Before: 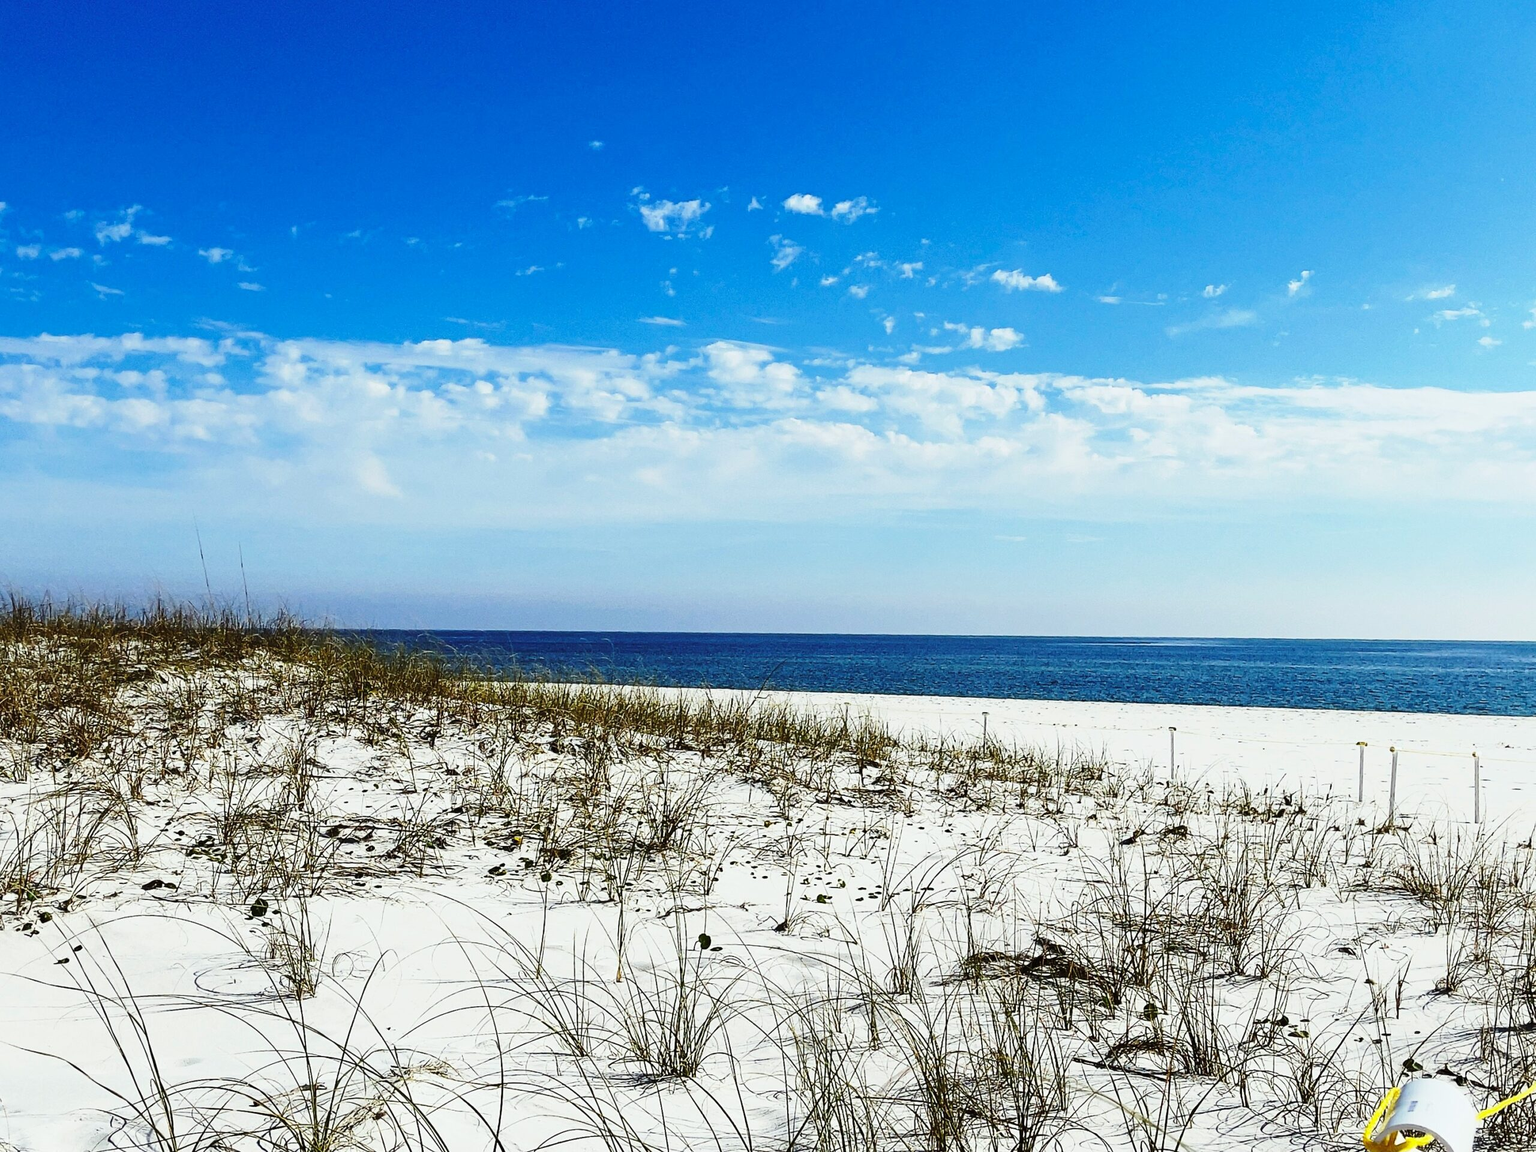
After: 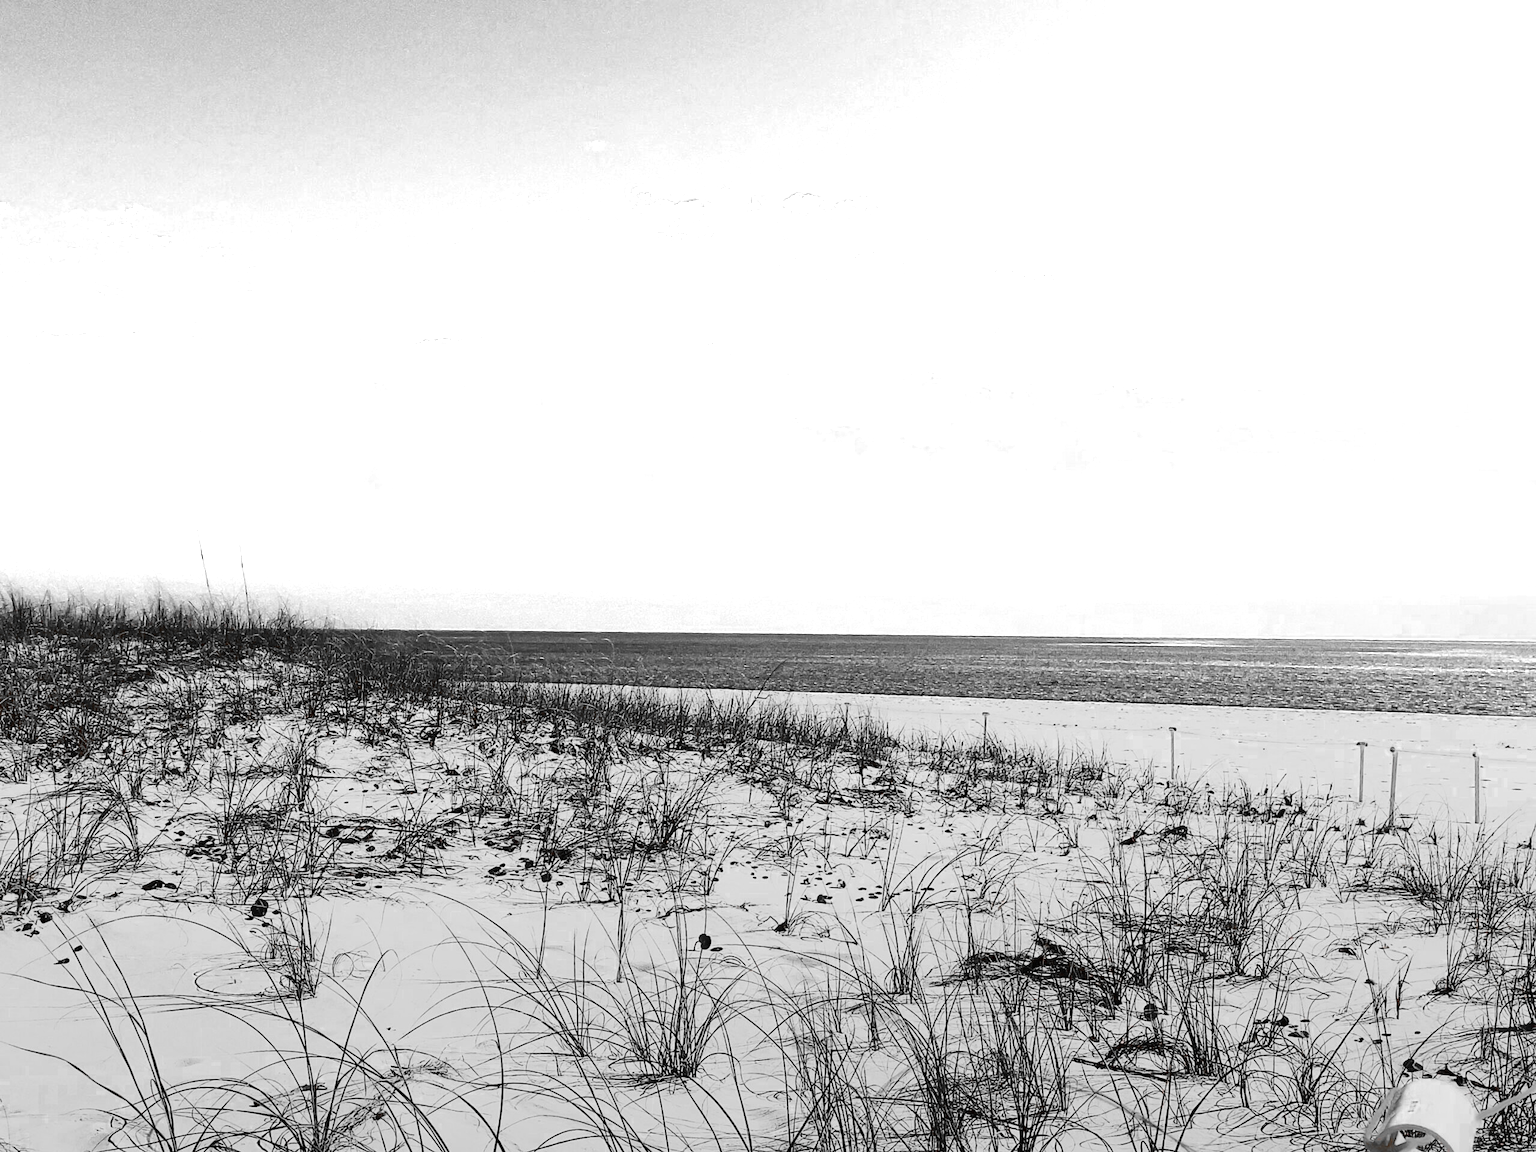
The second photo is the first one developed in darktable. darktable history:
velvia: on, module defaults
color zones: curves: ch0 [(0, 0.352) (0.143, 0.407) (0.286, 0.386) (0.429, 0.431) (0.571, 0.829) (0.714, 0.853) (0.857, 0.833) (1, 0.352)]; ch1 [(0, 0.604) (0.072, 0.726) (0.096, 0.608) (0.205, 0.007) (0.571, -0.006) (0.839, -0.013) (0.857, -0.012) (1, 0.604)]
graduated density: rotation -180°, offset 27.42
